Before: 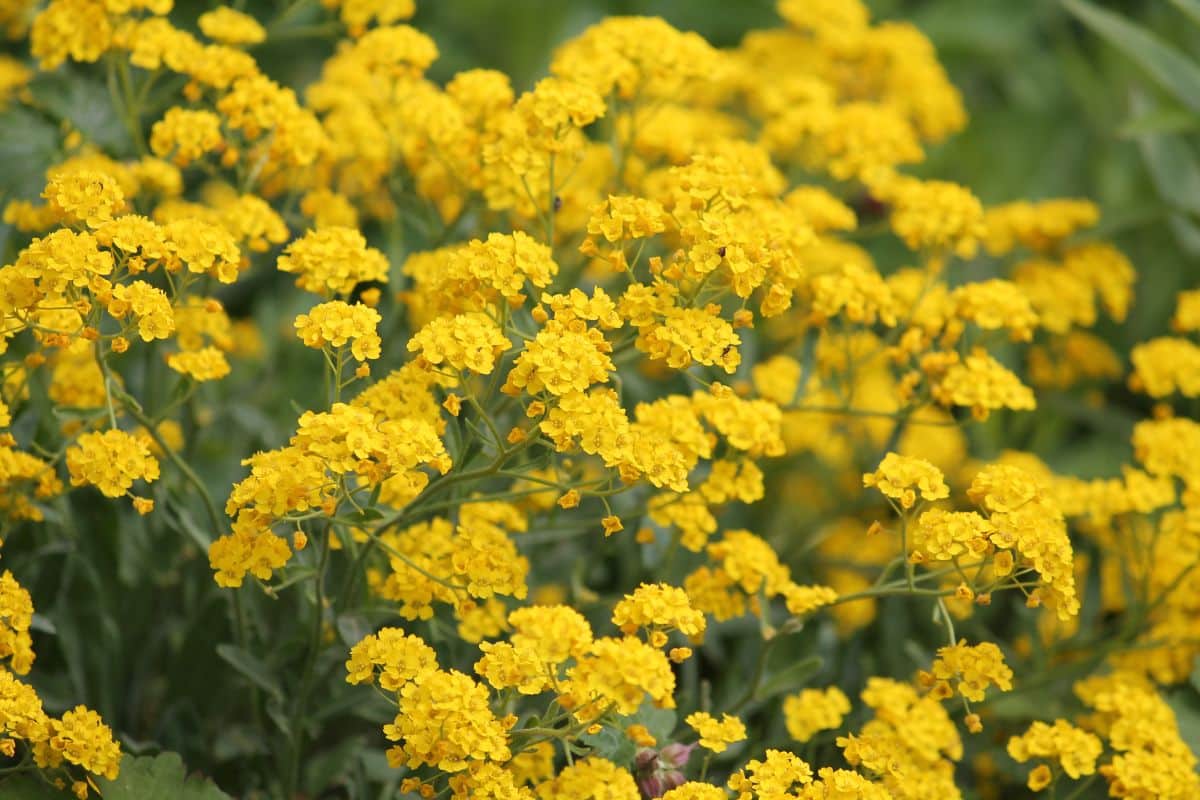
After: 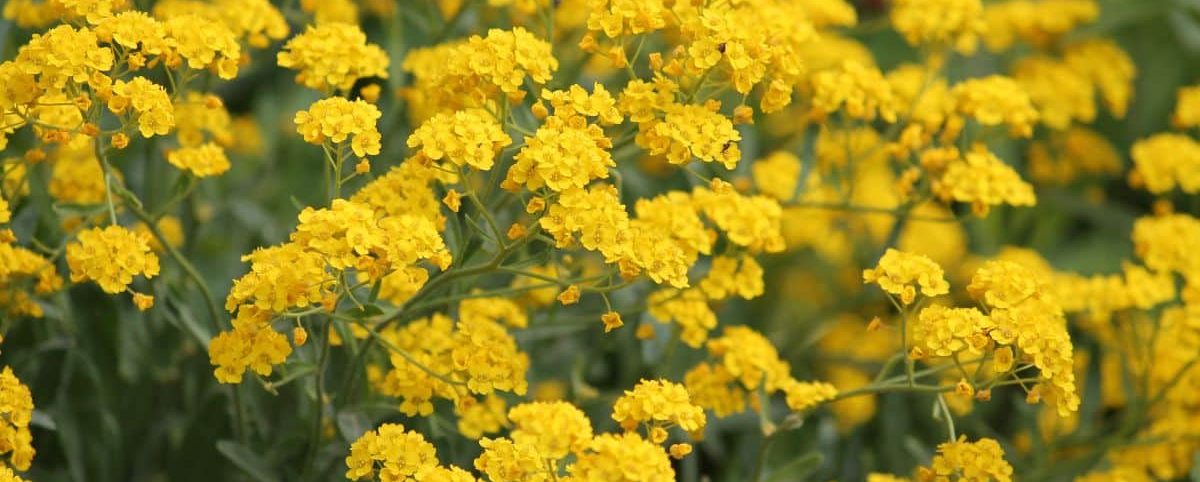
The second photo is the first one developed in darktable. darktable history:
crop and rotate: top 25.607%, bottom 14.039%
